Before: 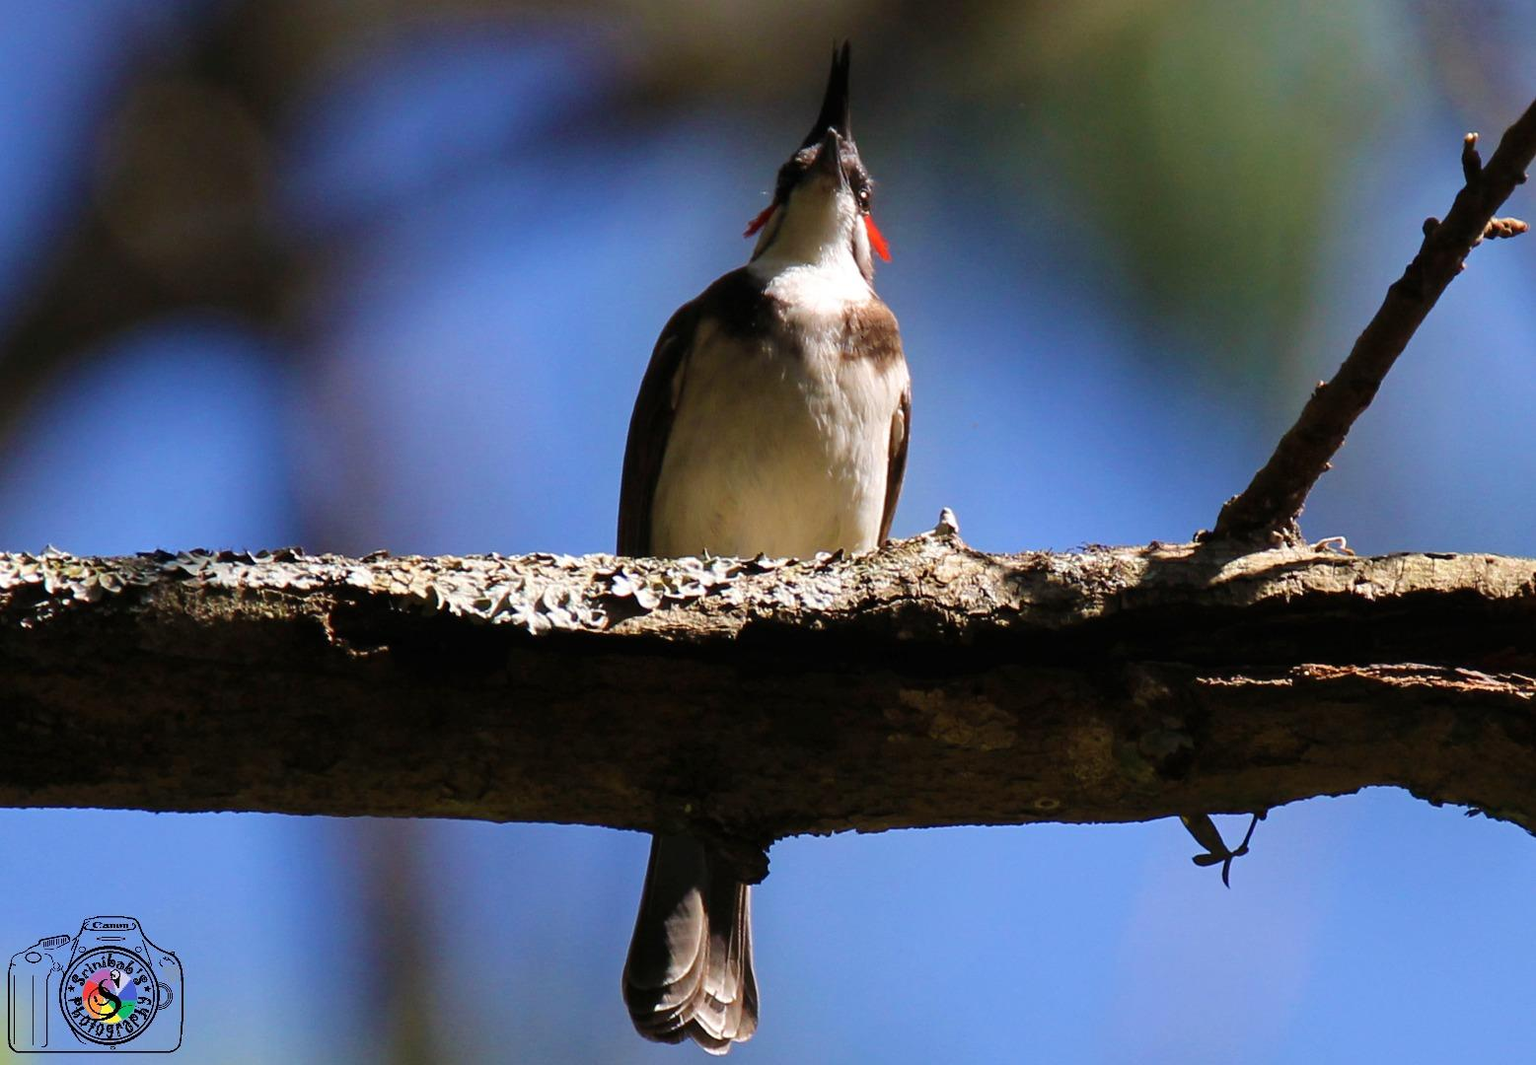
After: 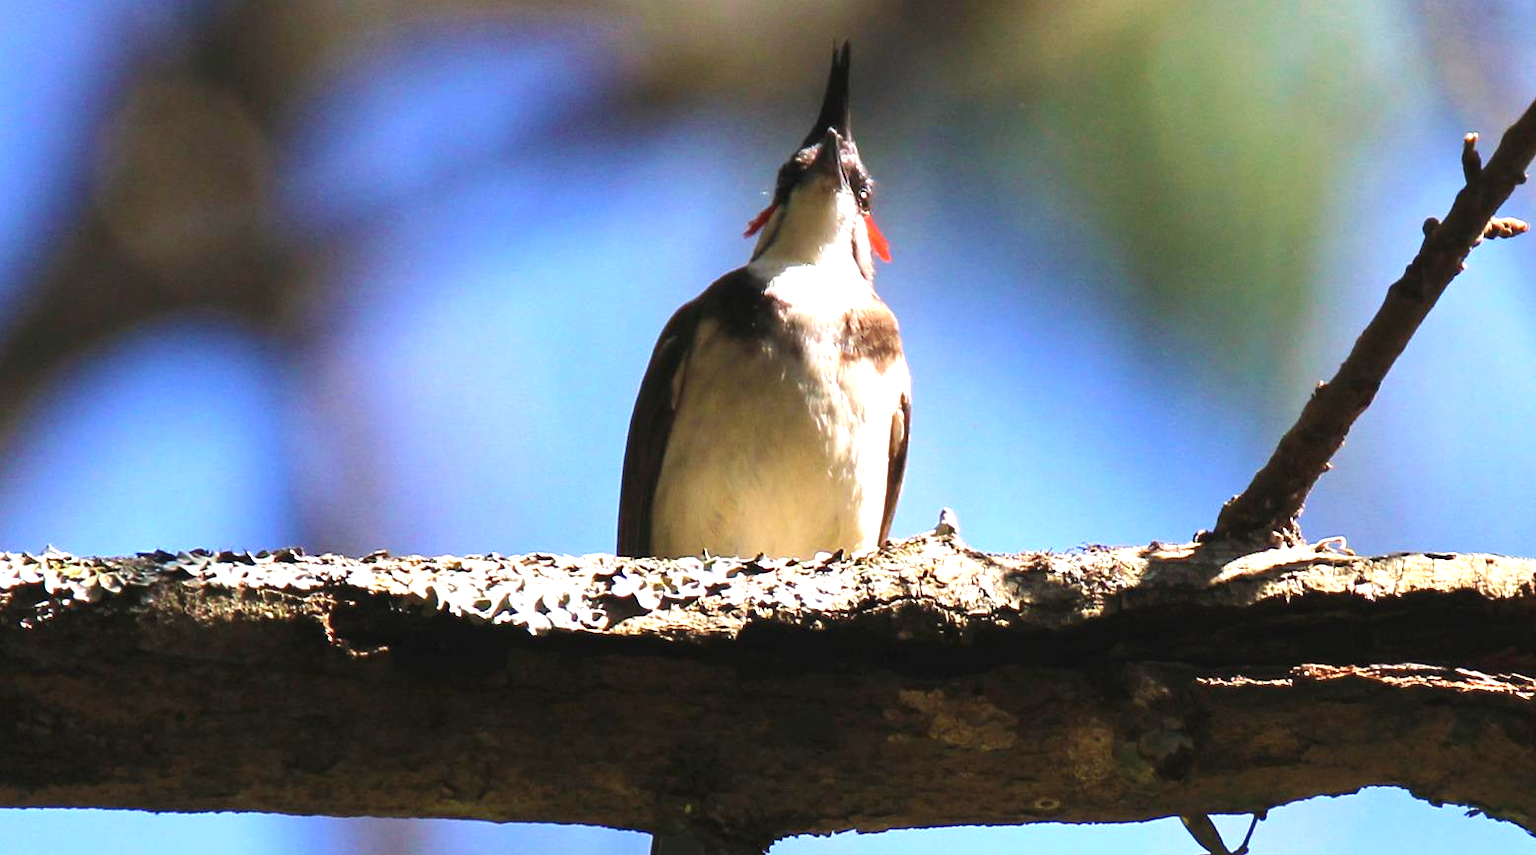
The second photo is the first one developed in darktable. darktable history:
exposure: black level correction -0.002, exposure 1.33 EV, compensate exposure bias true, compensate highlight preservation false
crop: bottom 19.702%
